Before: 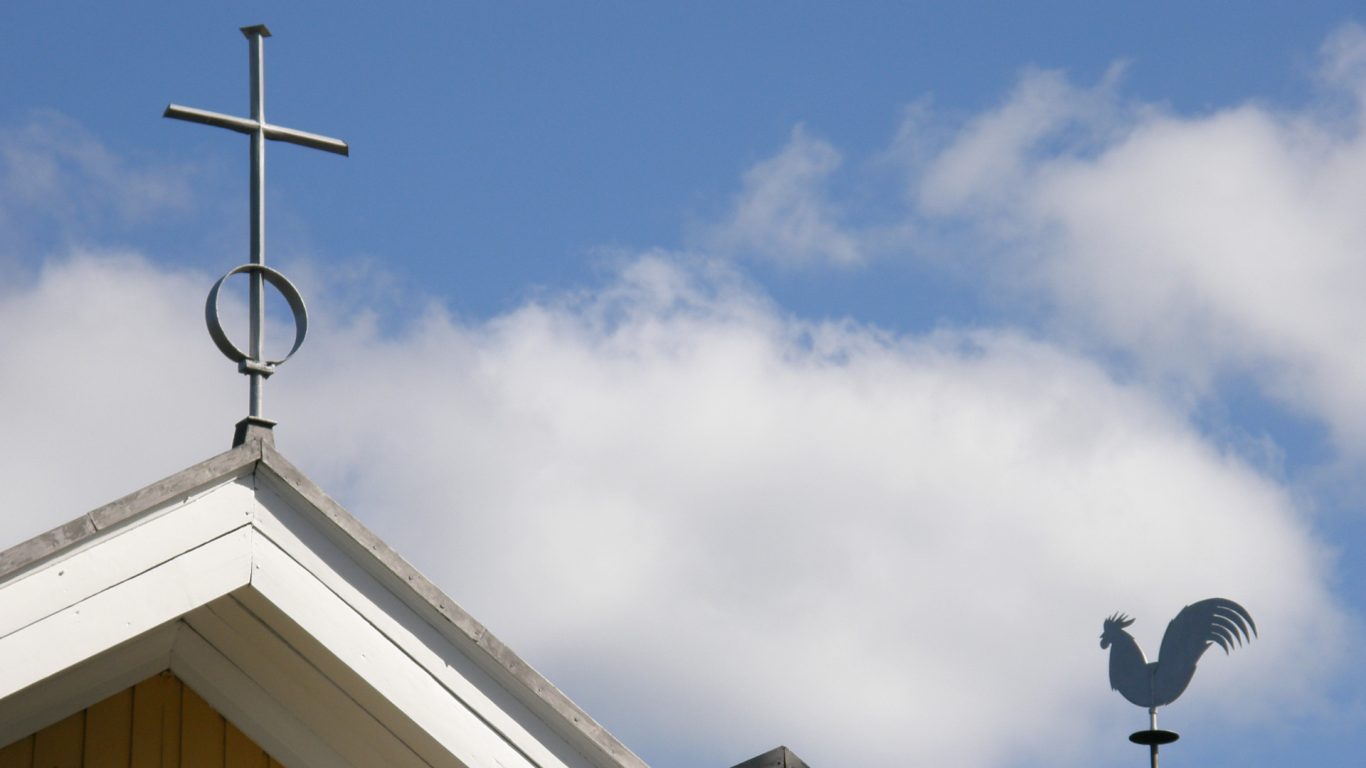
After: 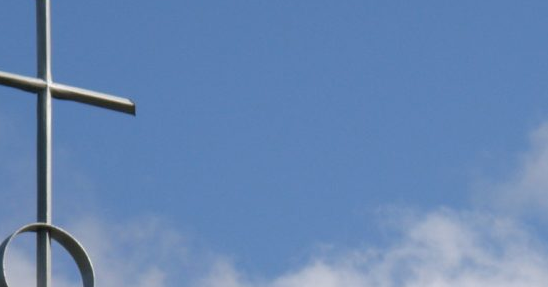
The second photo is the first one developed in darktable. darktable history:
color correction: highlights a* -0.33, highlights b* -0.123
crop: left 15.624%, top 5.424%, right 44.237%, bottom 57.092%
